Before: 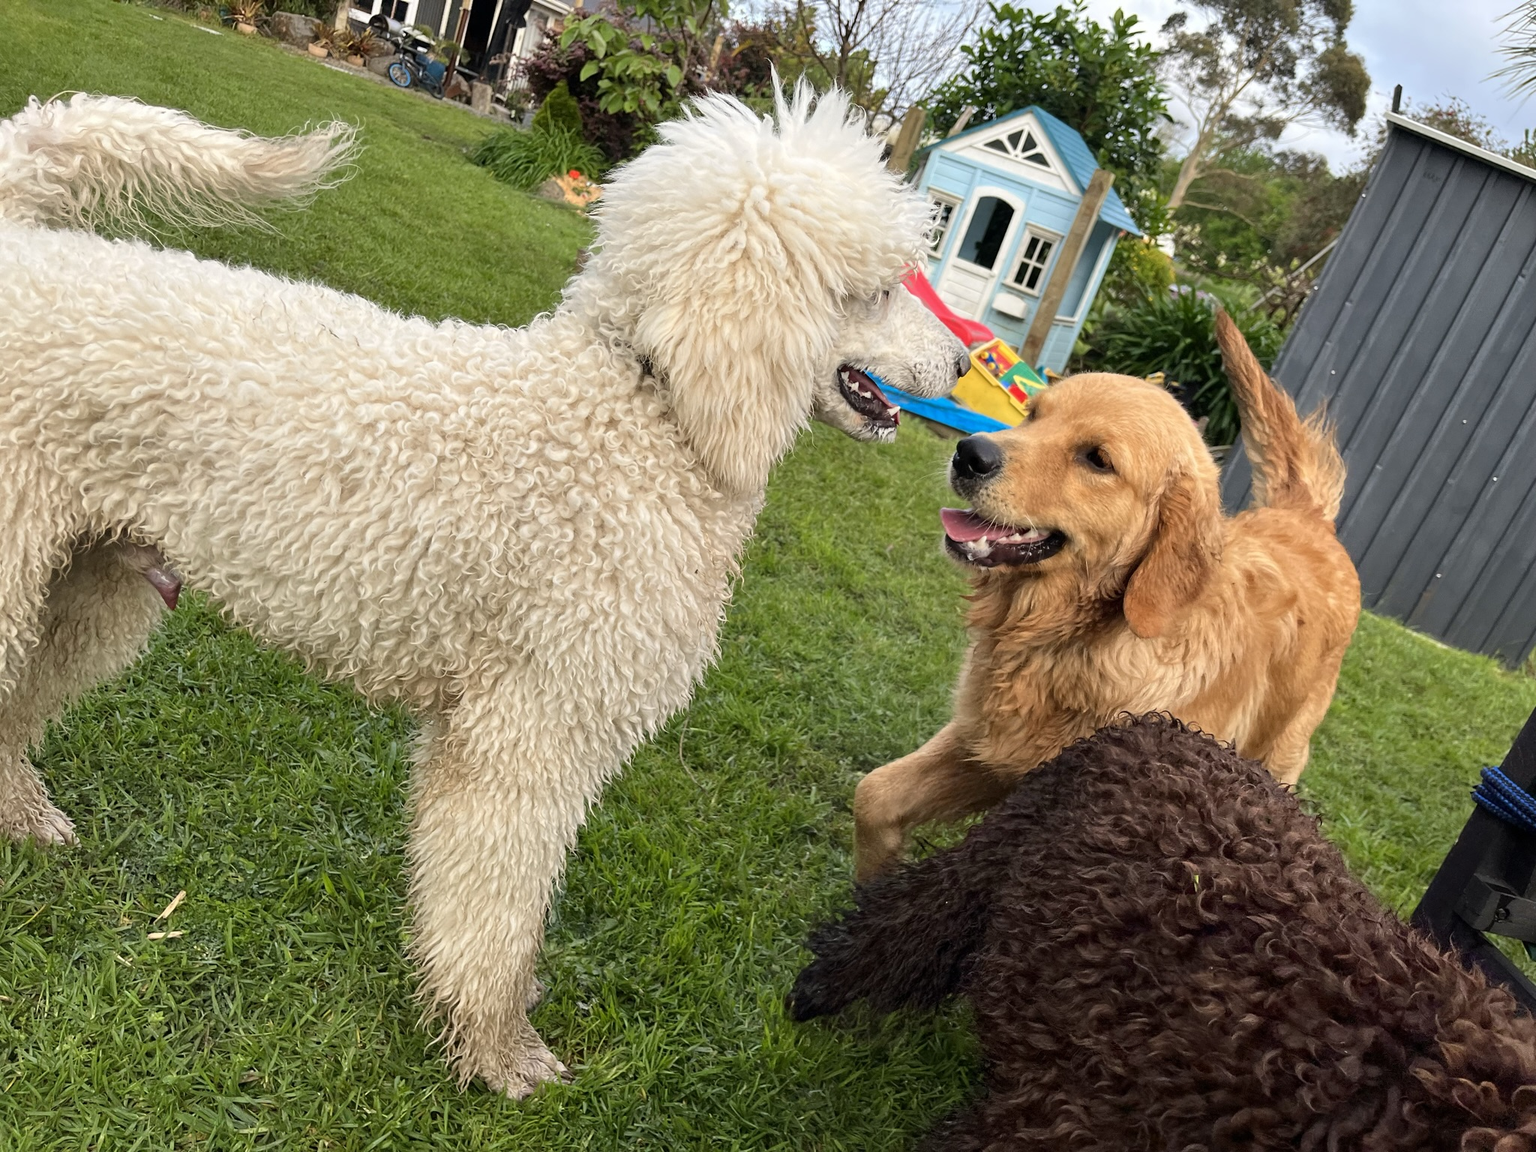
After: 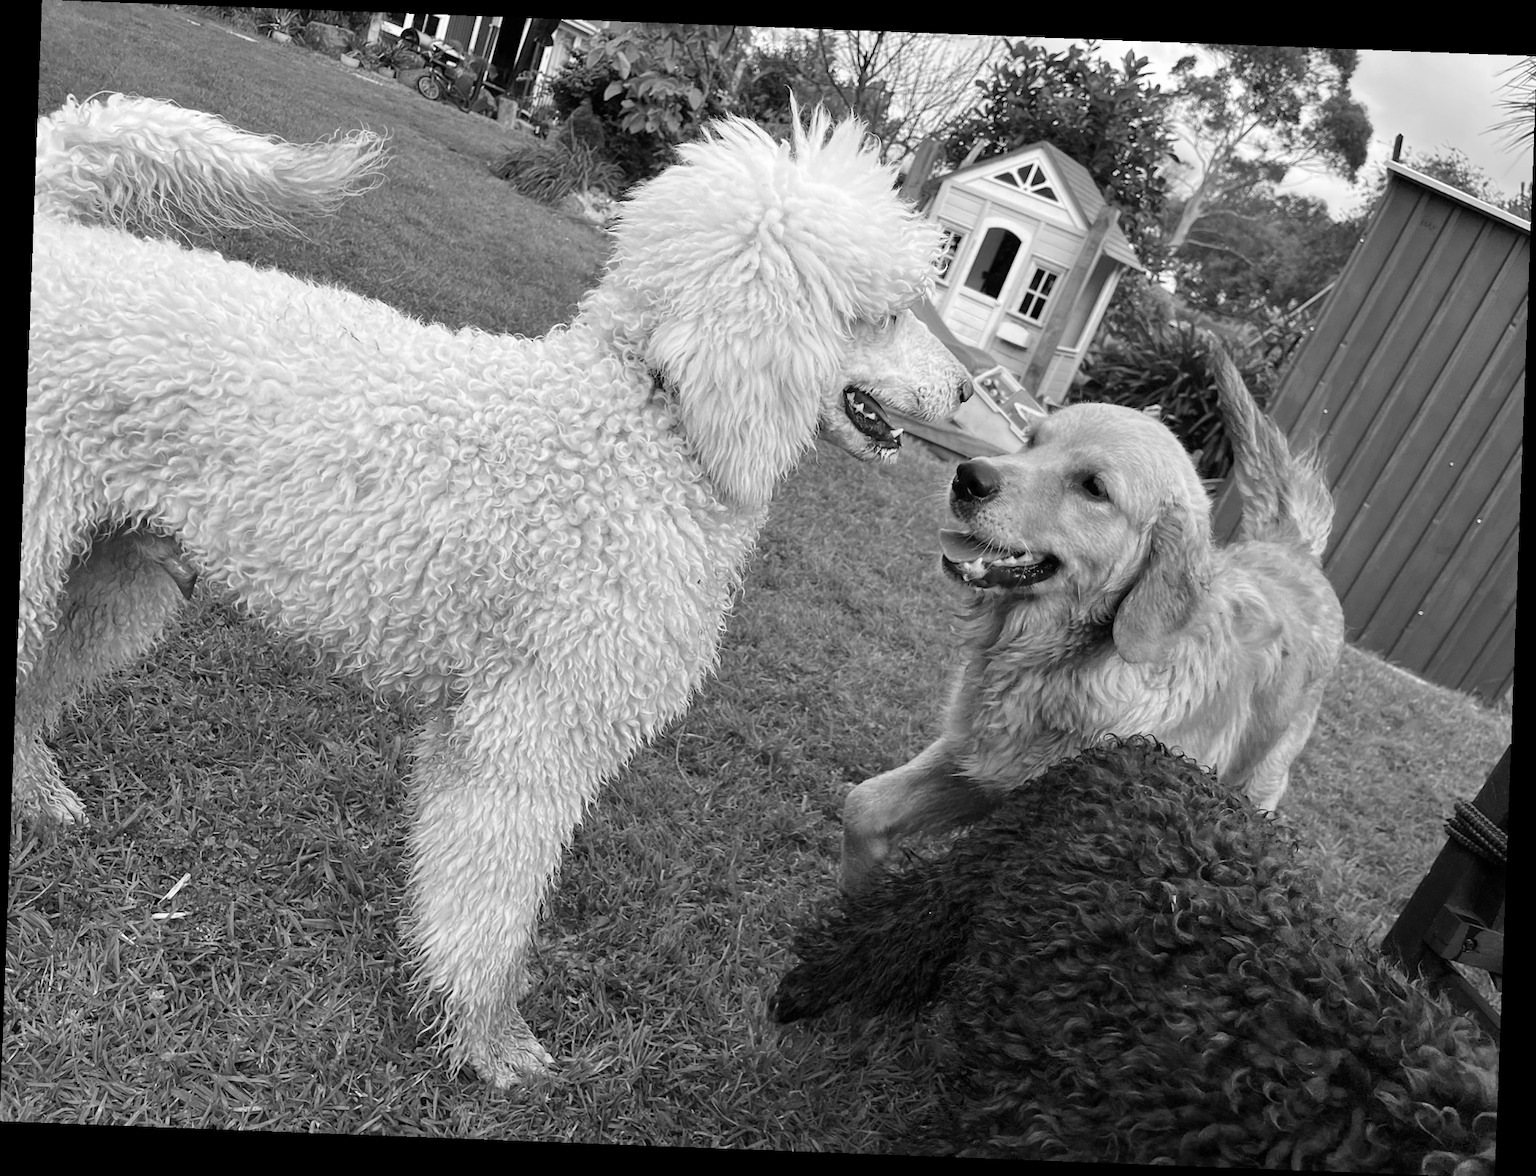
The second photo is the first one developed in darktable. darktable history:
monochrome: size 3.1
rotate and perspective: rotation 2.17°, automatic cropping off
